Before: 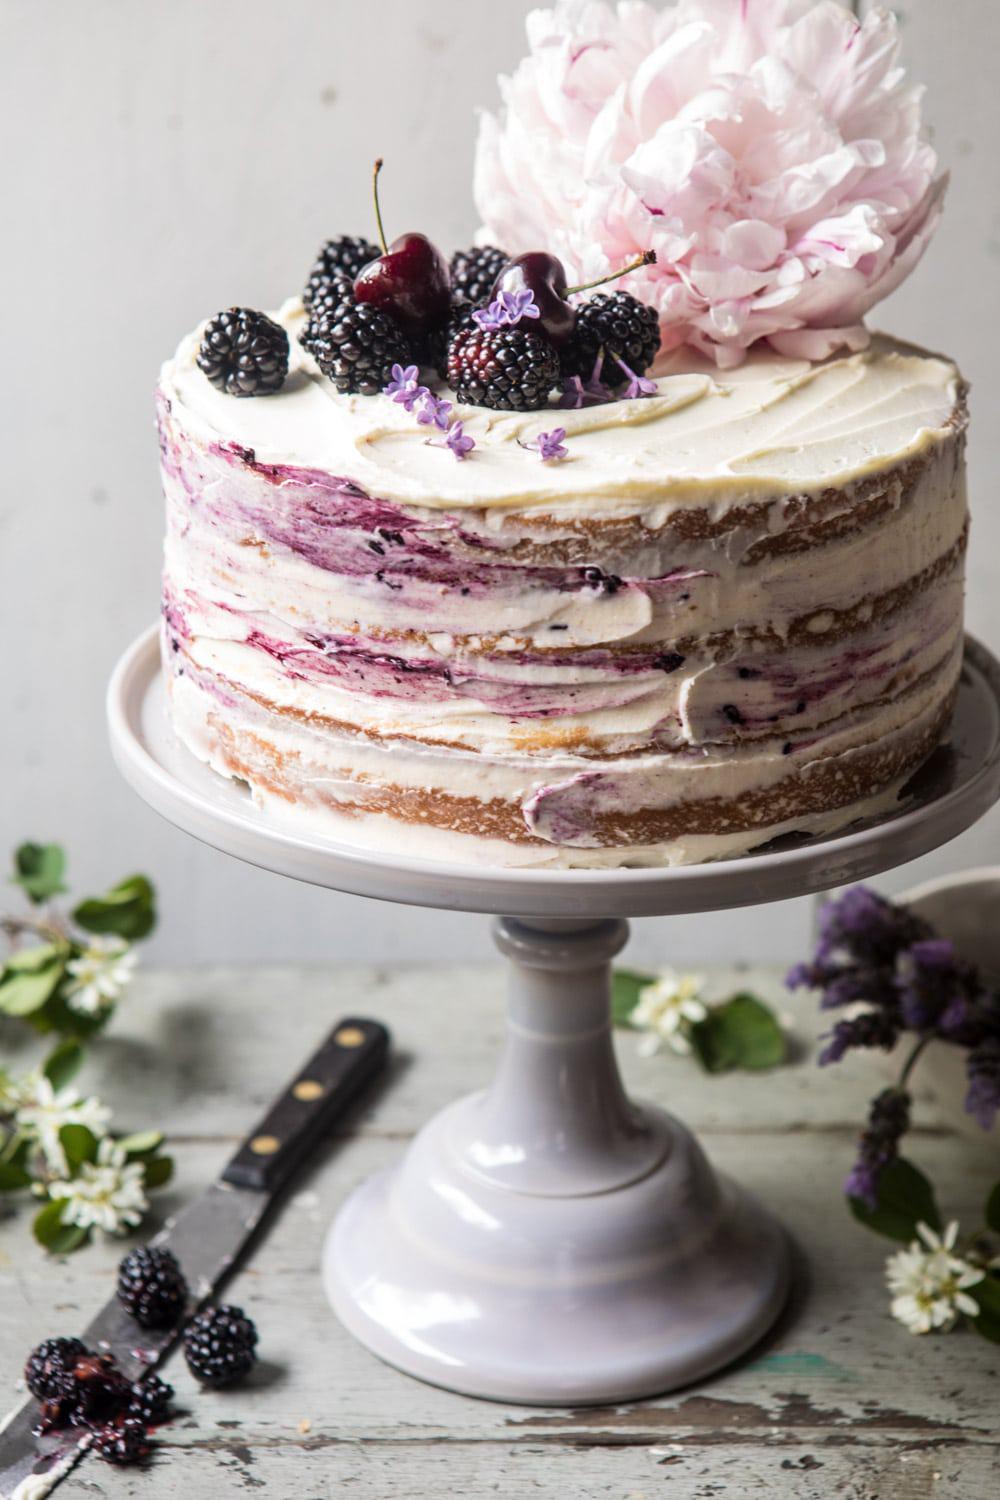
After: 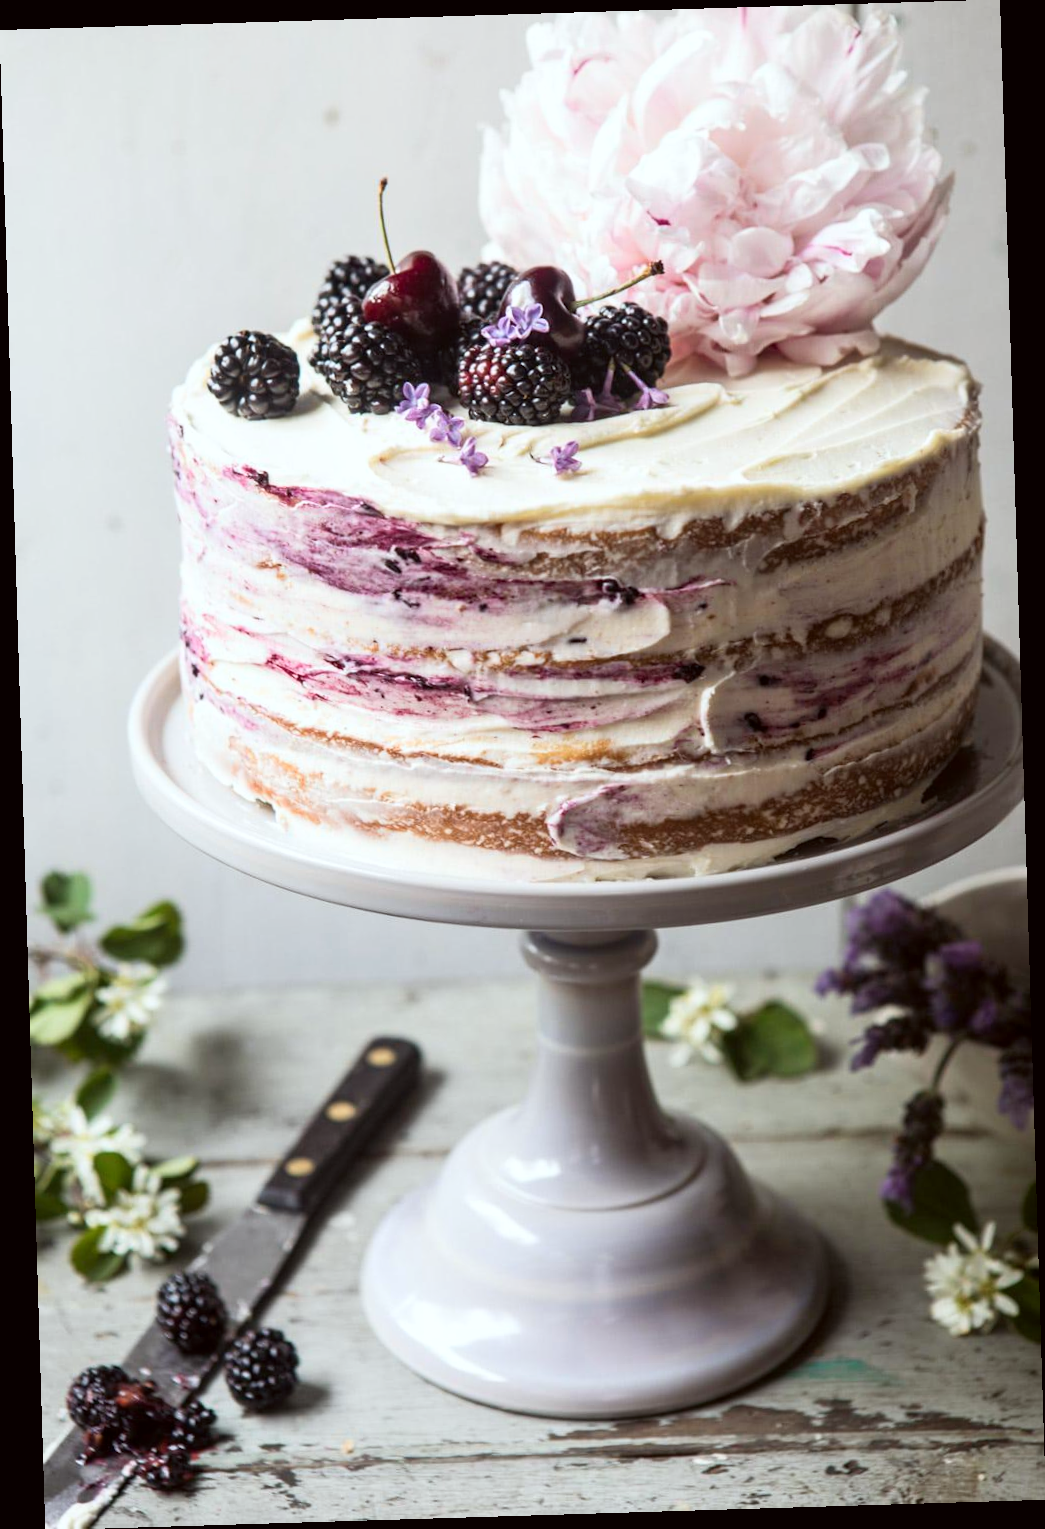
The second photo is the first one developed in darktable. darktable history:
rotate and perspective: rotation -1.75°, automatic cropping off
shadows and highlights: shadows 0, highlights 40
color correction: highlights a* -2.73, highlights b* -2.09, shadows a* 2.41, shadows b* 2.73
